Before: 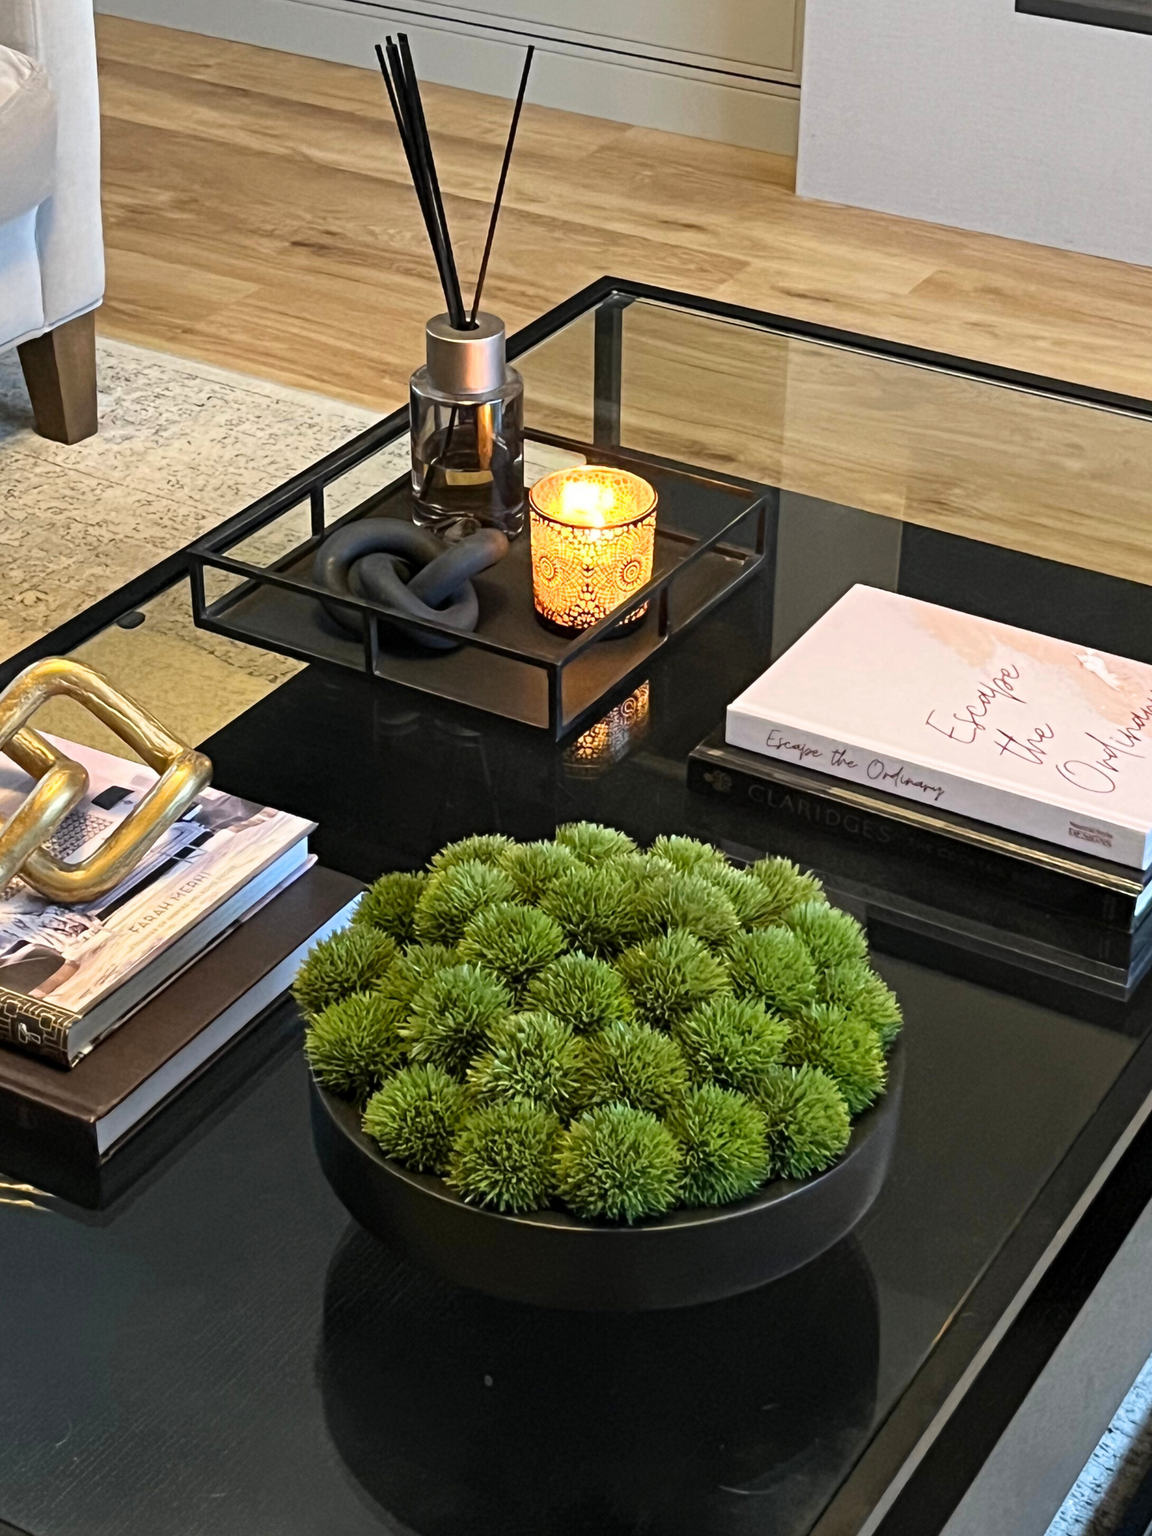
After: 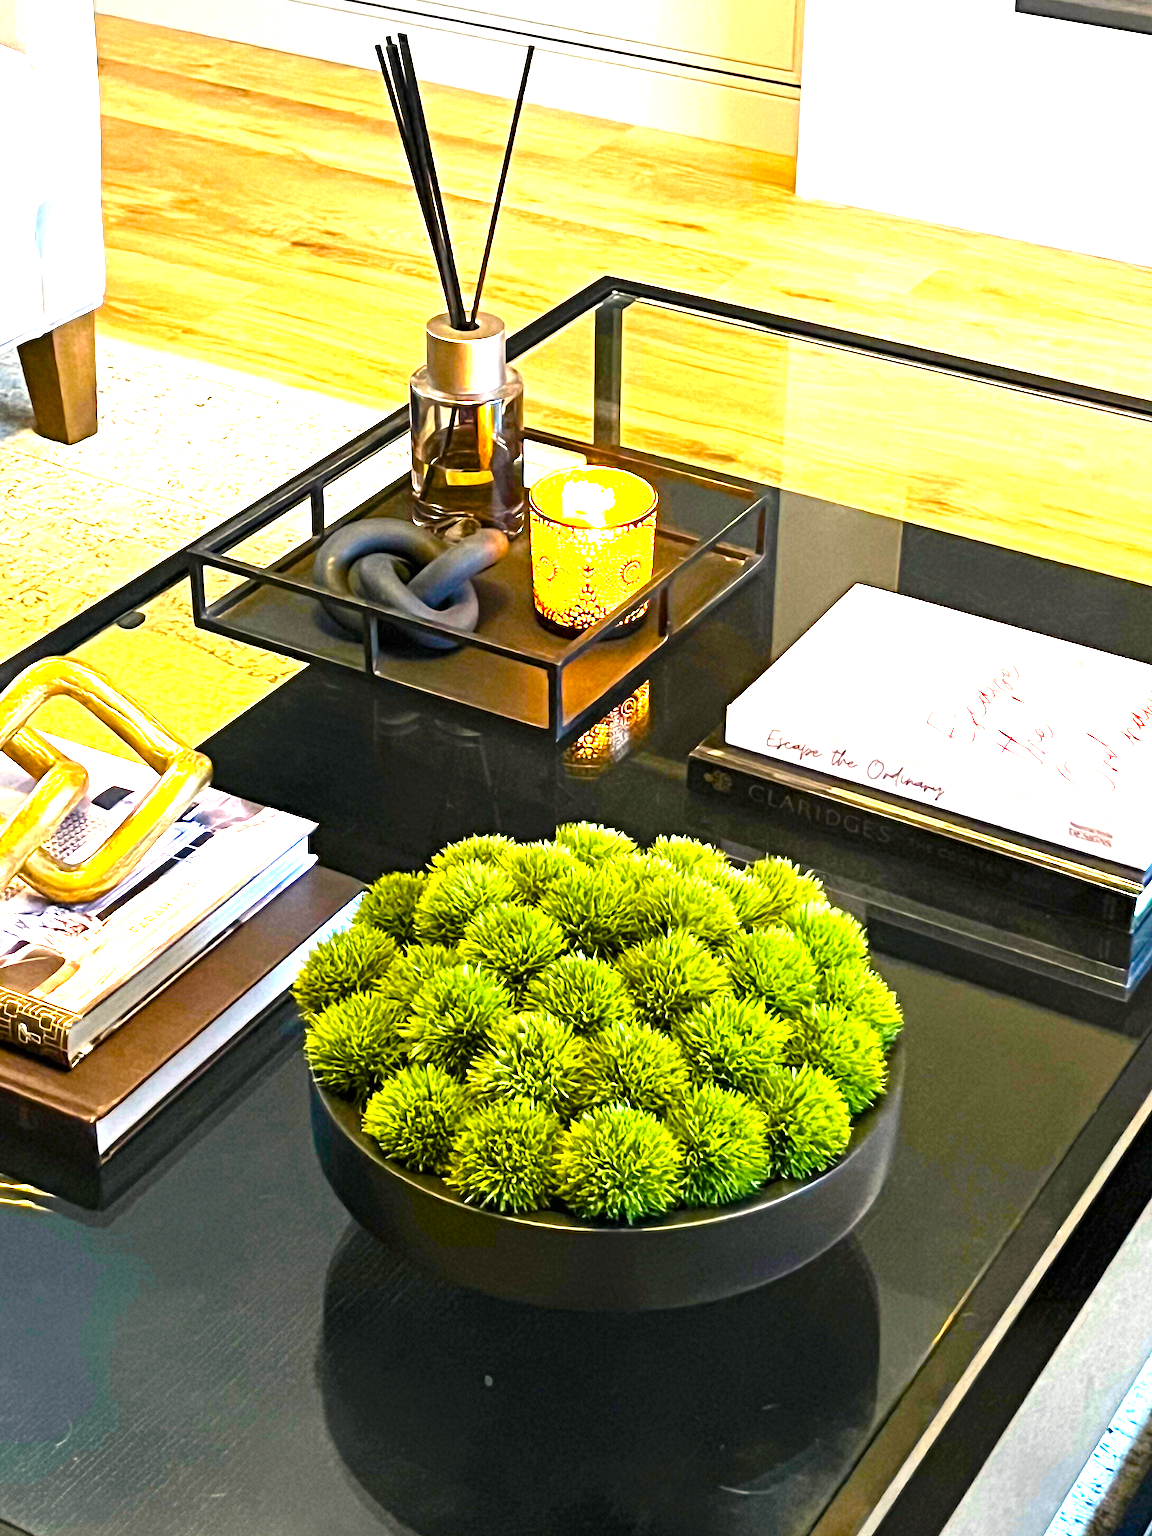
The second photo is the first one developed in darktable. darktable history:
color balance rgb: highlights gain › chroma 3.038%, highlights gain › hue 73°, linear chroma grading › global chroma 14.593%, perceptual saturation grading › global saturation 20%, perceptual saturation grading › highlights -14.239%, perceptual saturation grading › shadows 49.96%, perceptual brilliance grading › highlights 7.371%, perceptual brilliance grading › mid-tones 3.951%, perceptual brilliance grading › shadows 2.279%, global vibrance 35.091%, contrast 9.709%
exposure: black level correction 0, exposure 1.496 EV, compensate exposure bias true, compensate highlight preservation false
